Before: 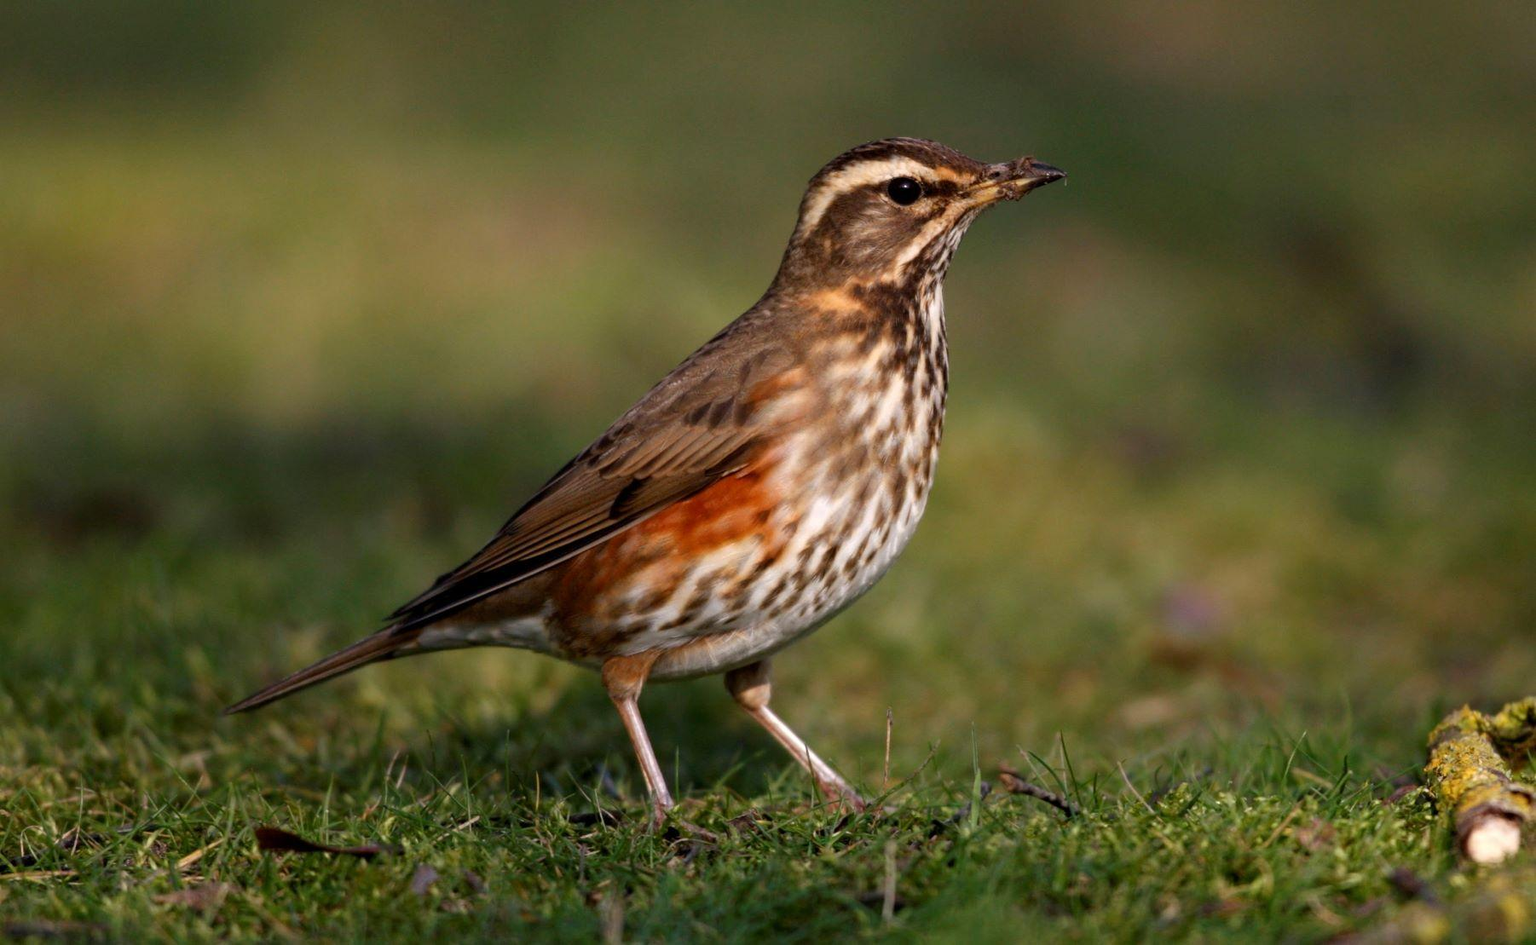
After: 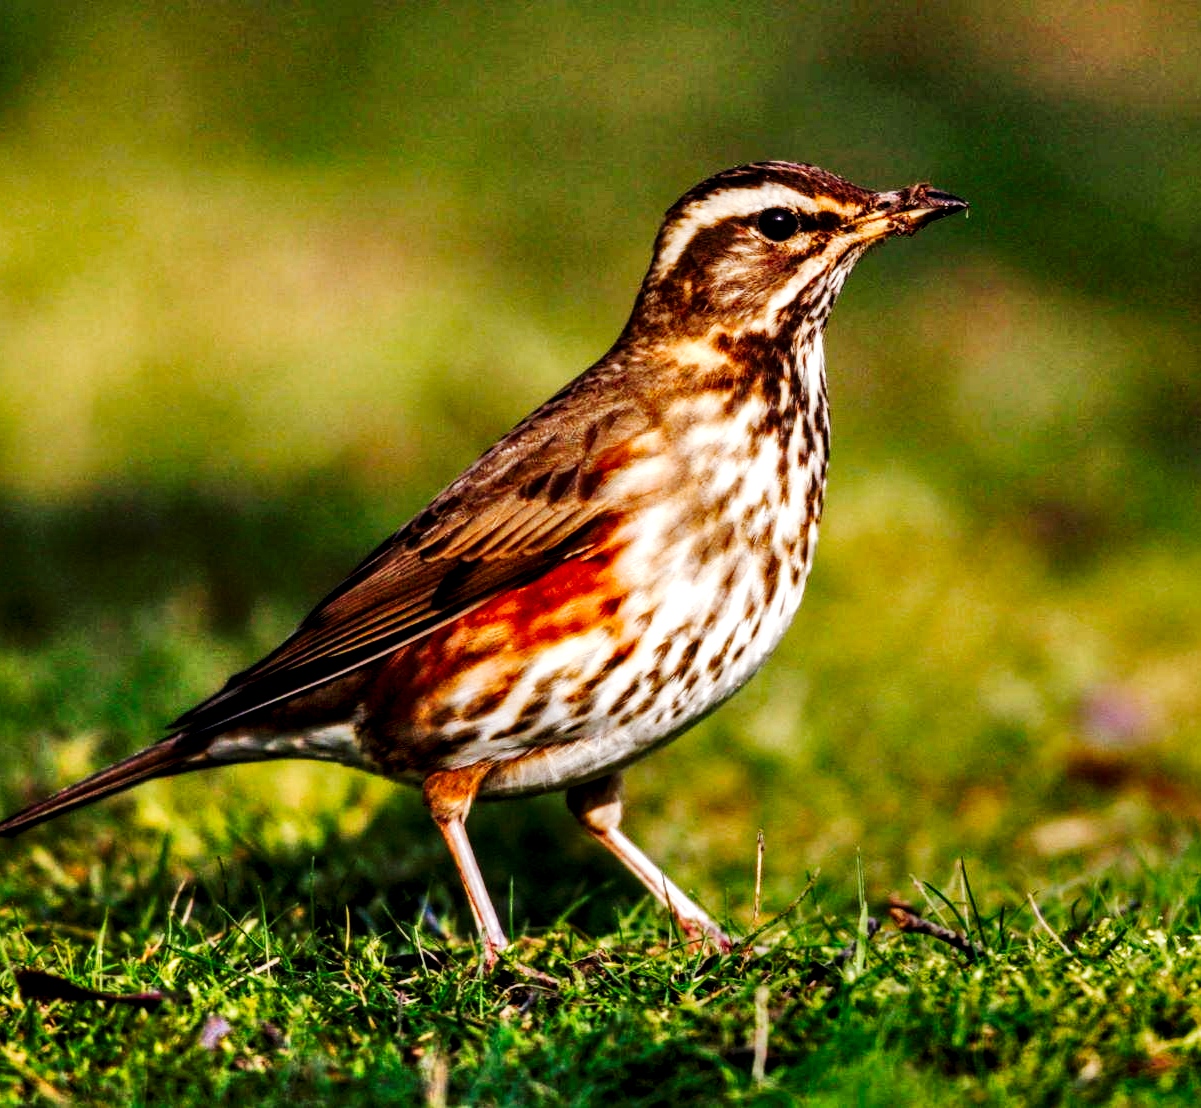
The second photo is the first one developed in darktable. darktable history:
color balance rgb: perceptual saturation grading › global saturation 20%, perceptual saturation grading › highlights -50%, perceptual saturation grading › shadows 30%
local contrast: highlights 60%, shadows 60%, detail 160%
crop and rotate: left 15.754%, right 17.579%
tone curve: curves: ch0 [(0, 0) (0.003, 0.002) (0.011, 0.008) (0.025, 0.017) (0.044, 0.027) (0.069, 0.037) (0.1, 0.052) (0.136, 0.074) (0.177, 0.11) (0.224, 0.155) (0.277, 0.237) (0.335, 0.34) (0.399, 0.467) (0.468, 0.584) (0.543, 0.683) (0.623, 0.762) (0.709, 0.827) (0.801, 0.888) (0.898, 0.947) (1, 1)], preserve colors none
shadows and highlights: shadows 60, soften with gaussian
